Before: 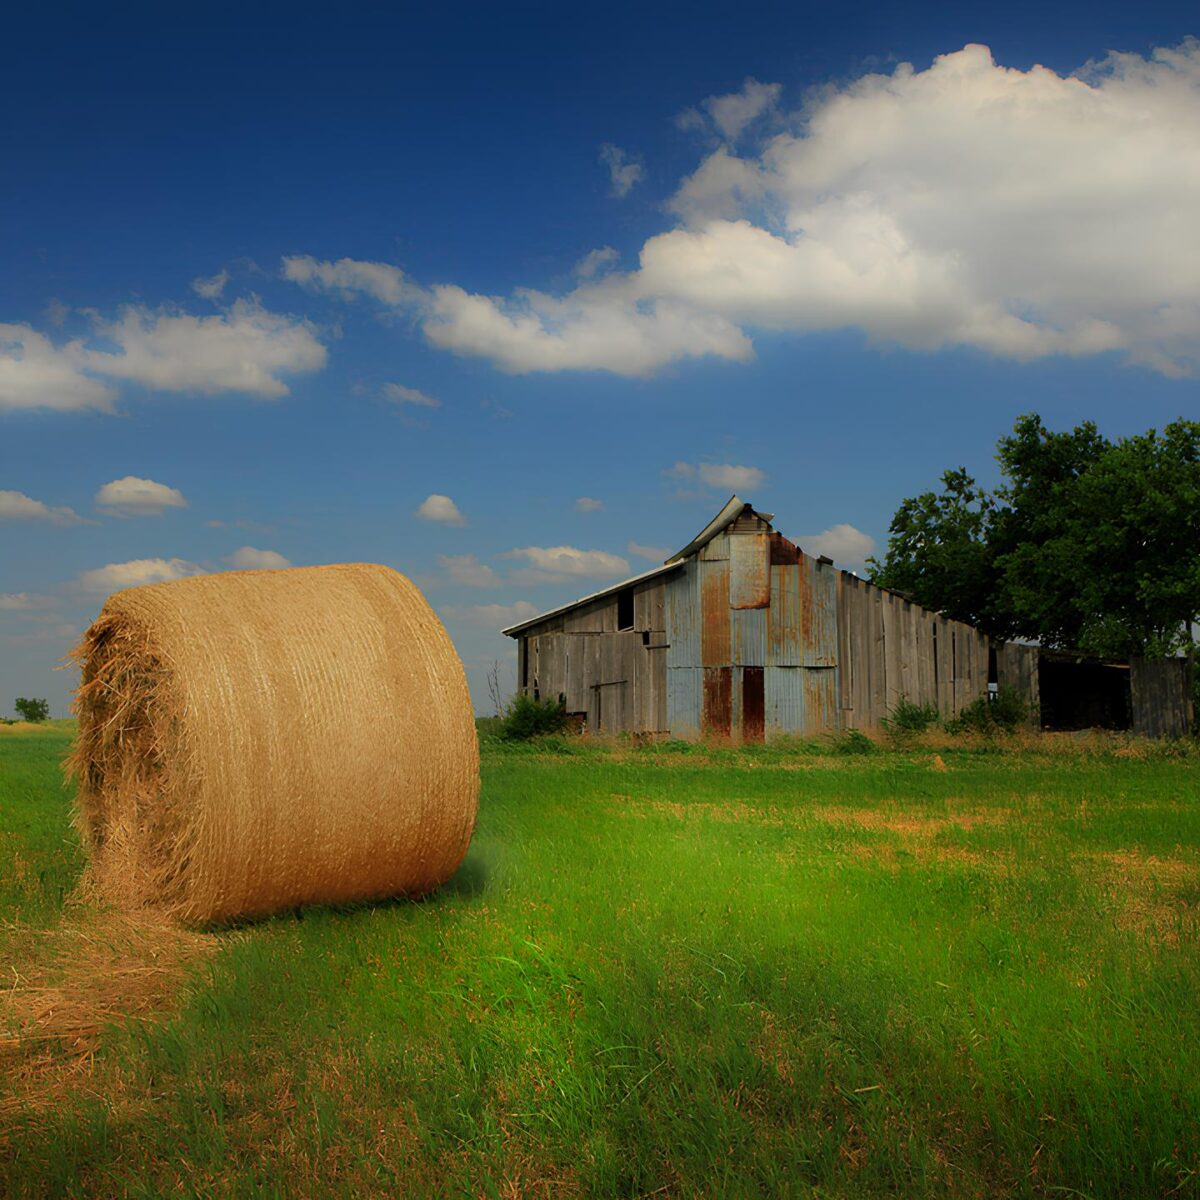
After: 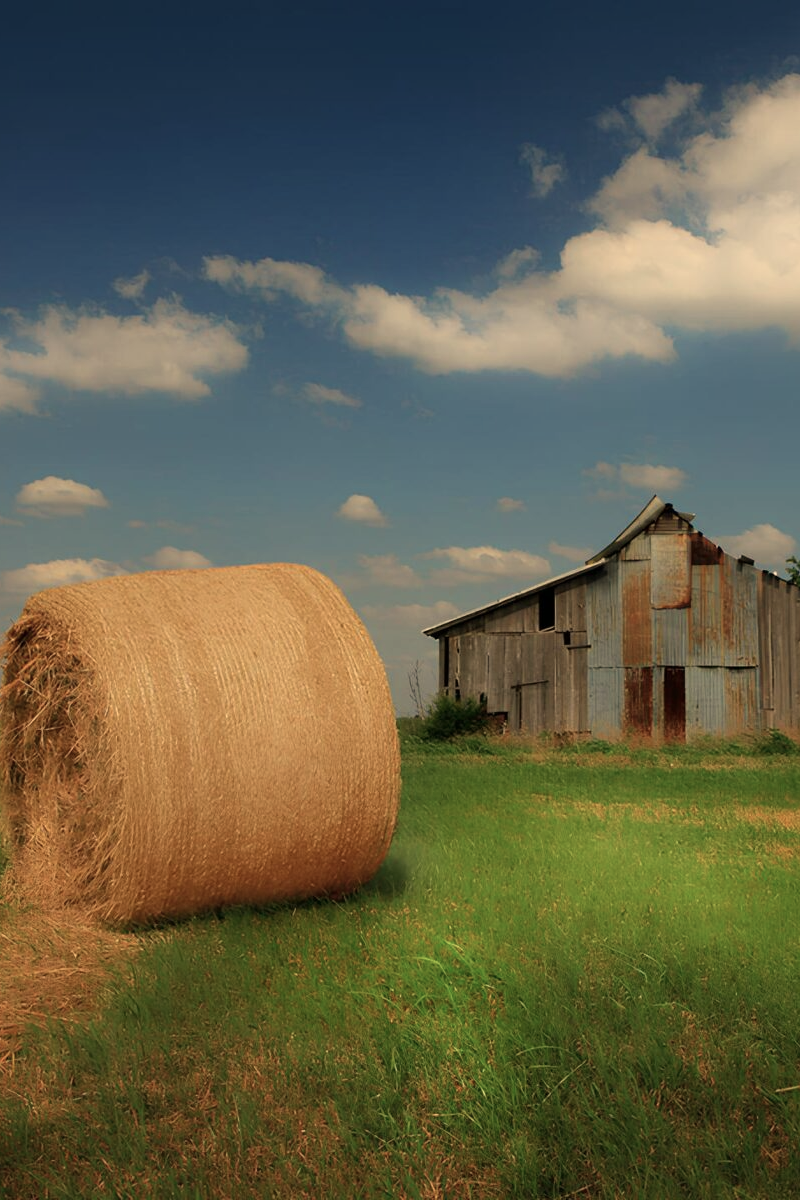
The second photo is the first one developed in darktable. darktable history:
contrast brightness saturation: contrast 0.06, brightness -0.01, saturation -0.23
white balance: red 1.123, blue 0.83
crop and rotate: left 6.617%, right 26.717%
